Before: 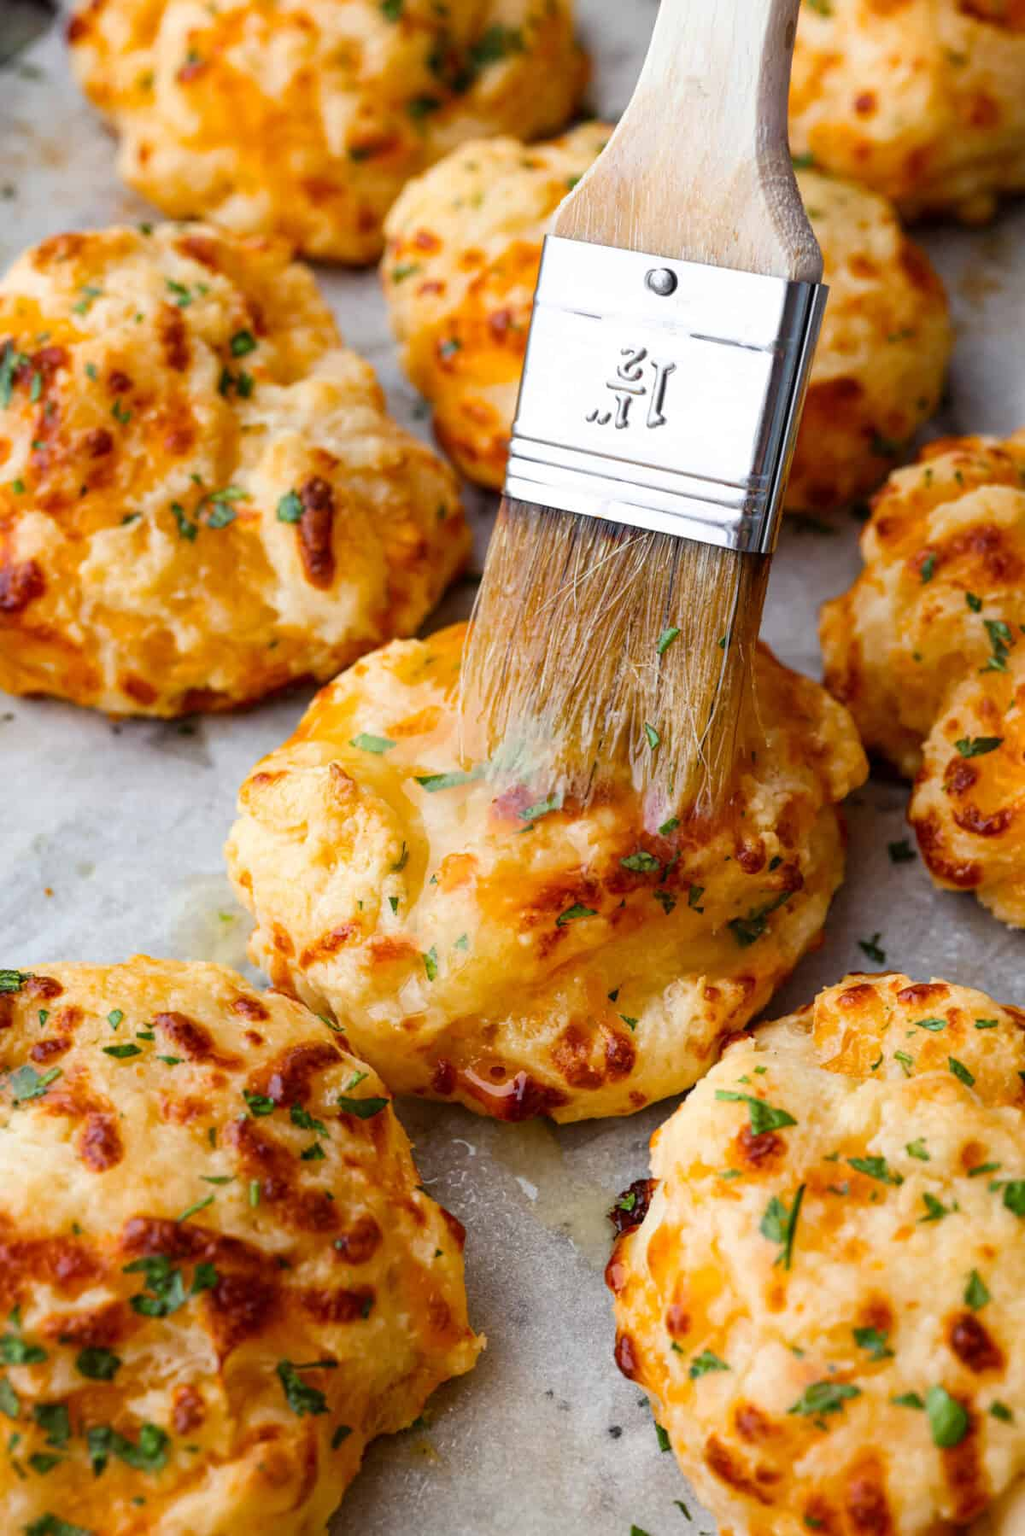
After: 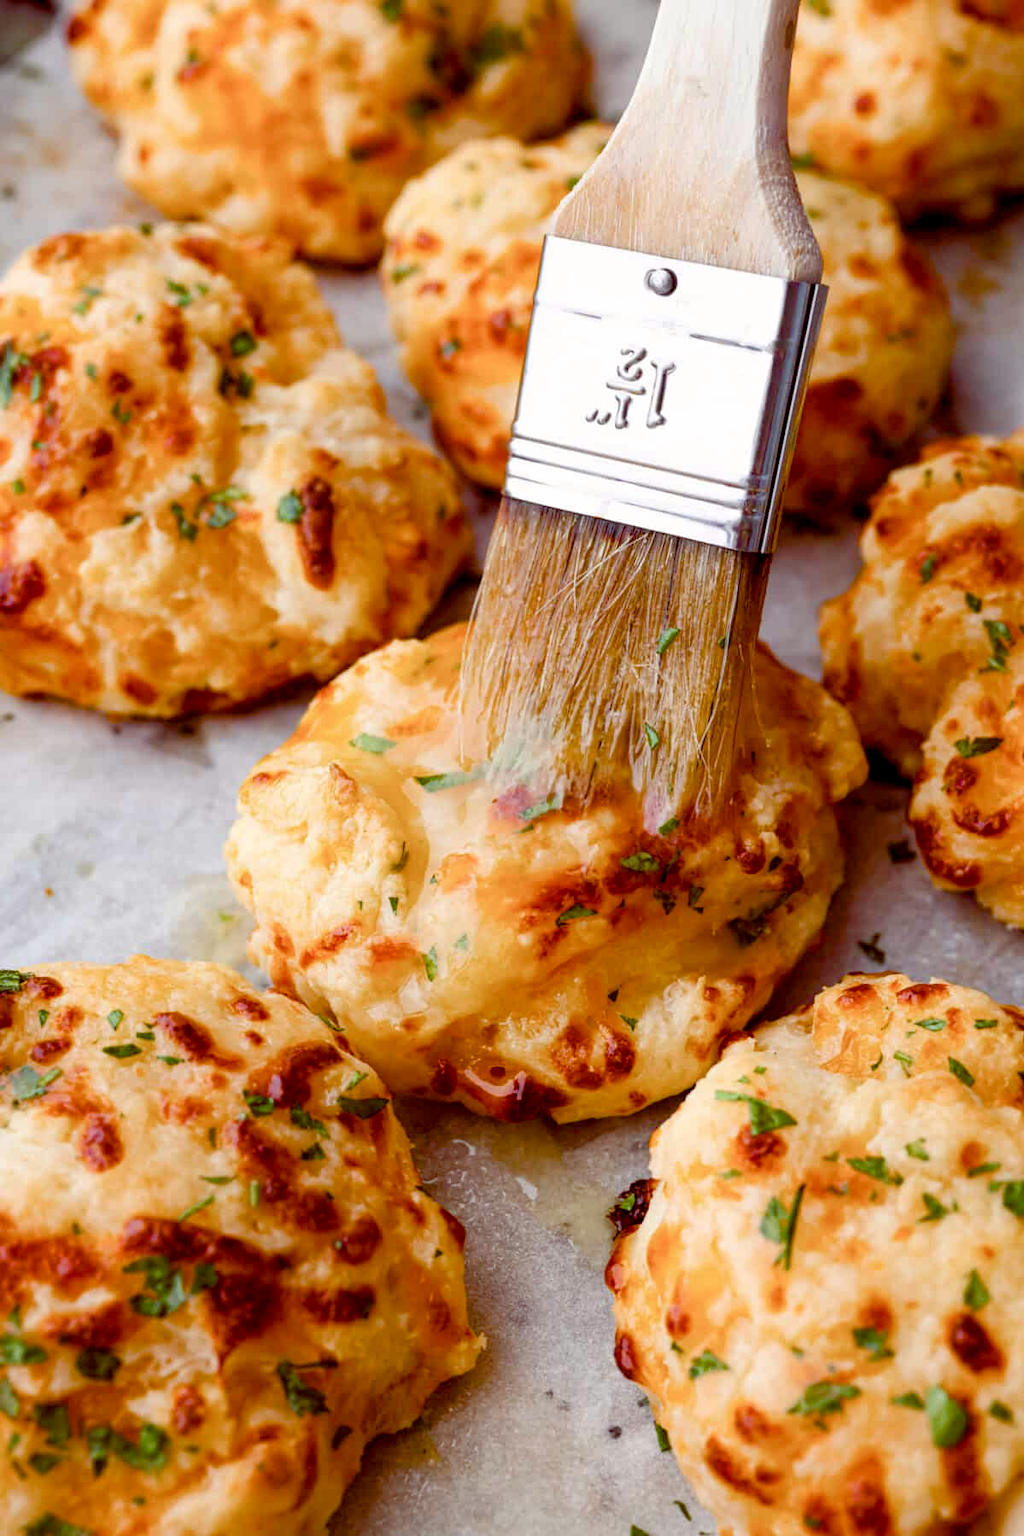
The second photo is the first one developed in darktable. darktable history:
color balance rgb: global offset › luminance -0.197%, global offset › chroma 0.267%, perceptual saturation grading › global saturation 20%, perceptual saturation grading › highlights -49.21%, perceptual saturation grading › shadows 24.763%, global vibrance 20%
